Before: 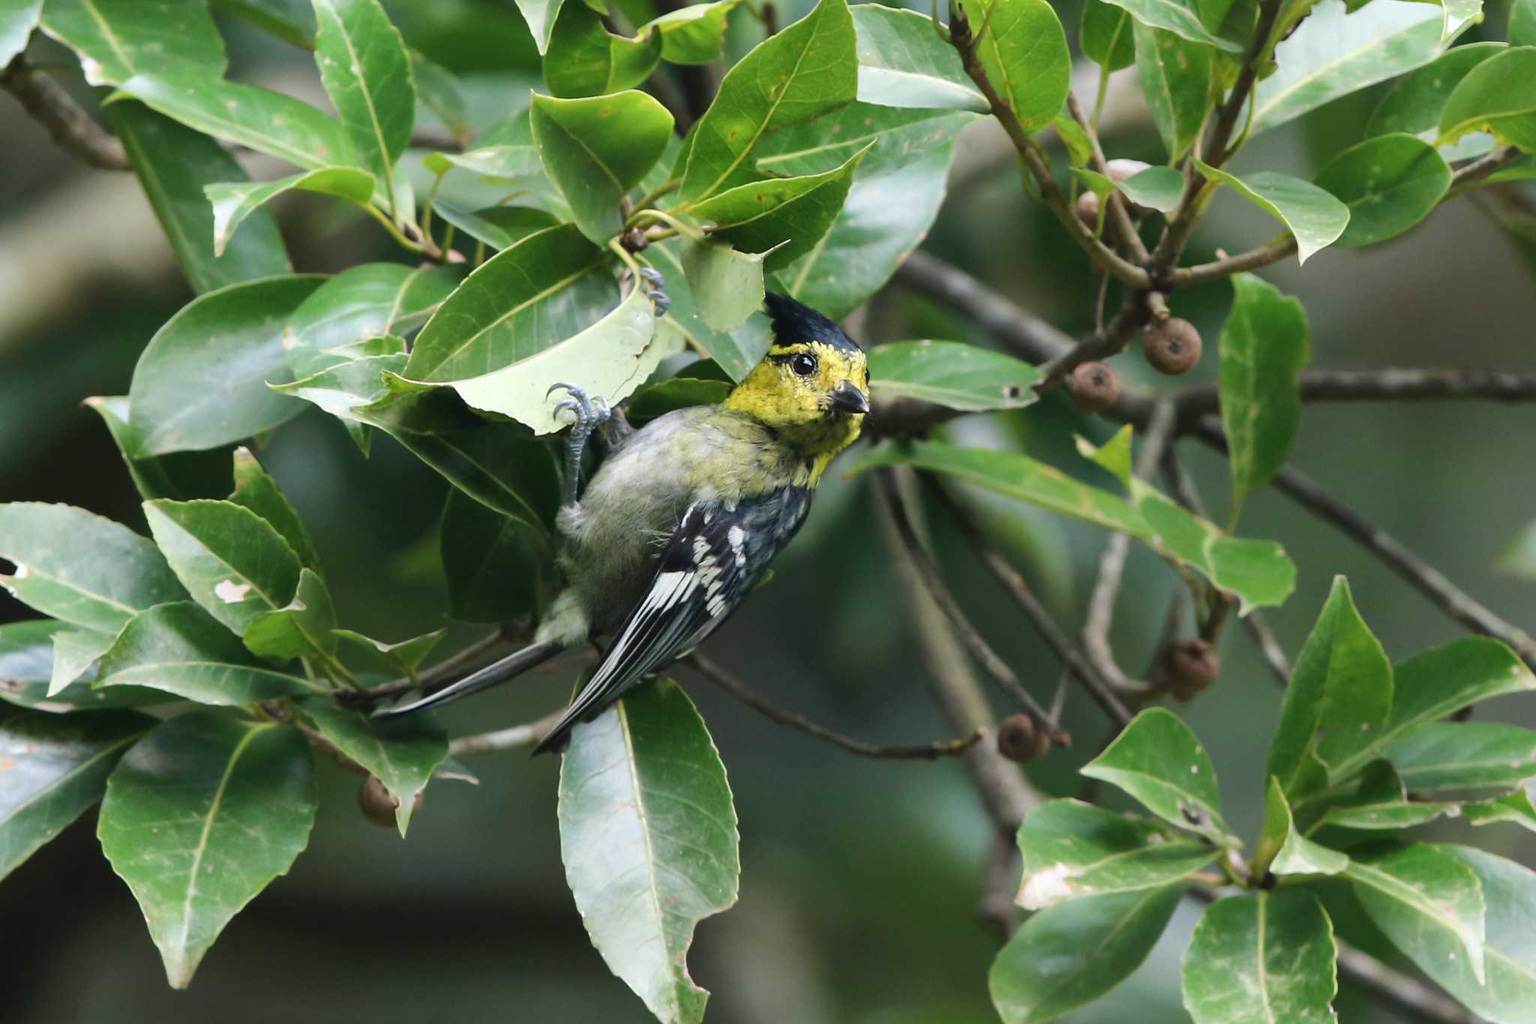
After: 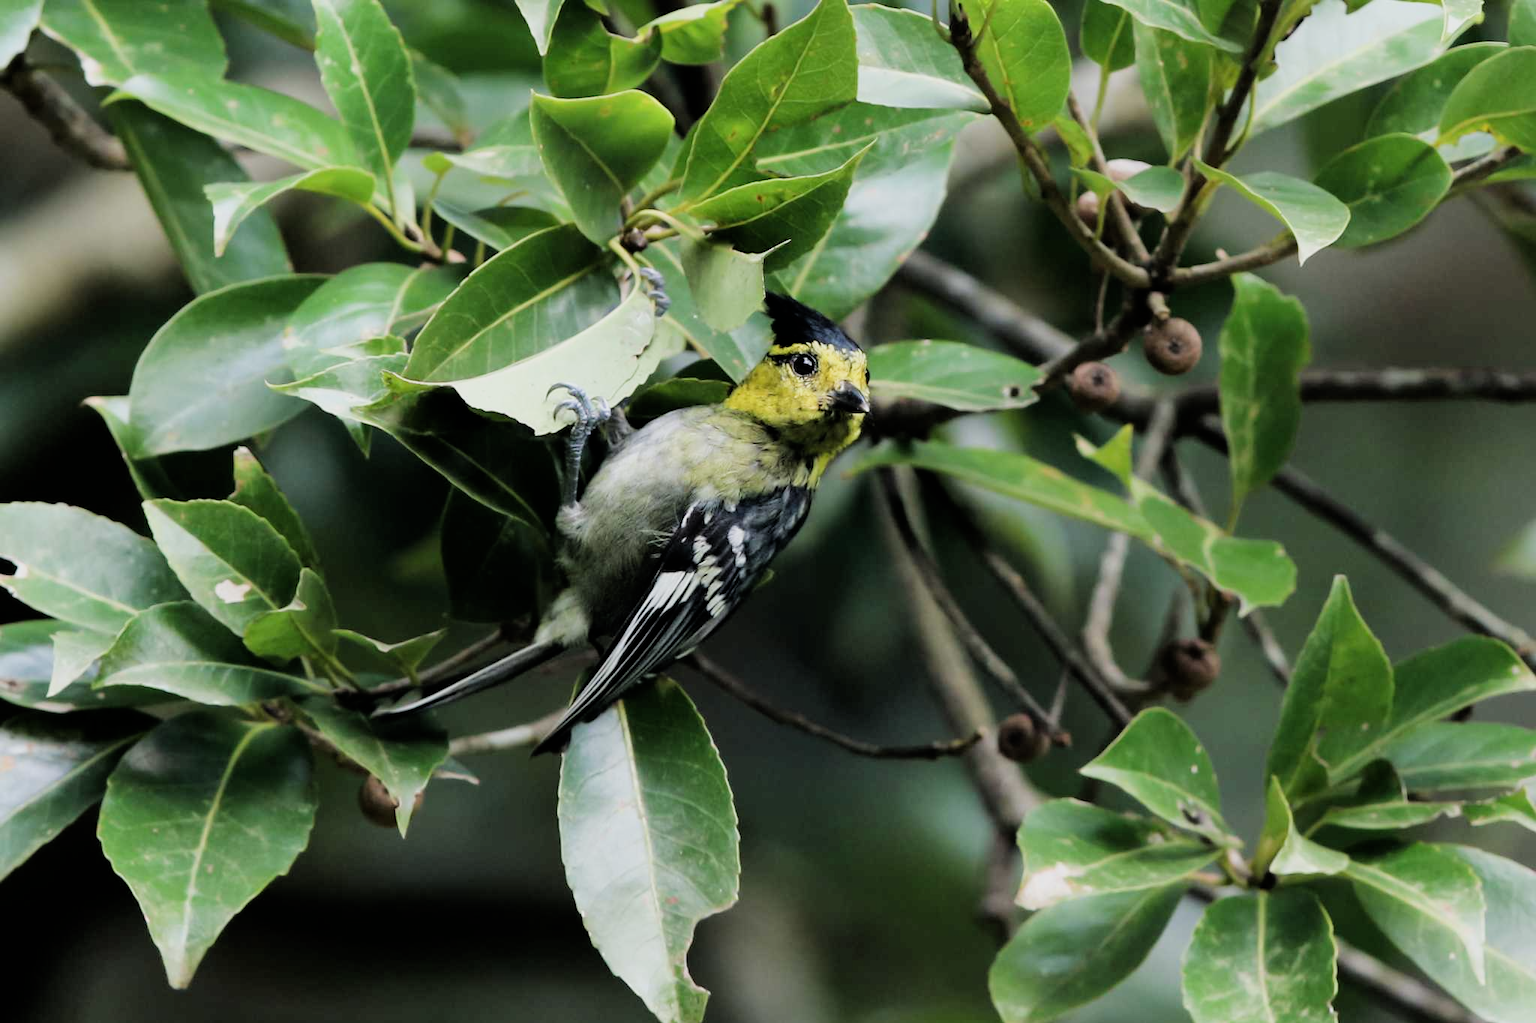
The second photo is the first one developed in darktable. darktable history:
filmic rgb: black relative exposure -5.02 EV, white relative exposure 3.54 EV, hardness 3.17, contrast 1.193, highlights saturation mix -49.99%
